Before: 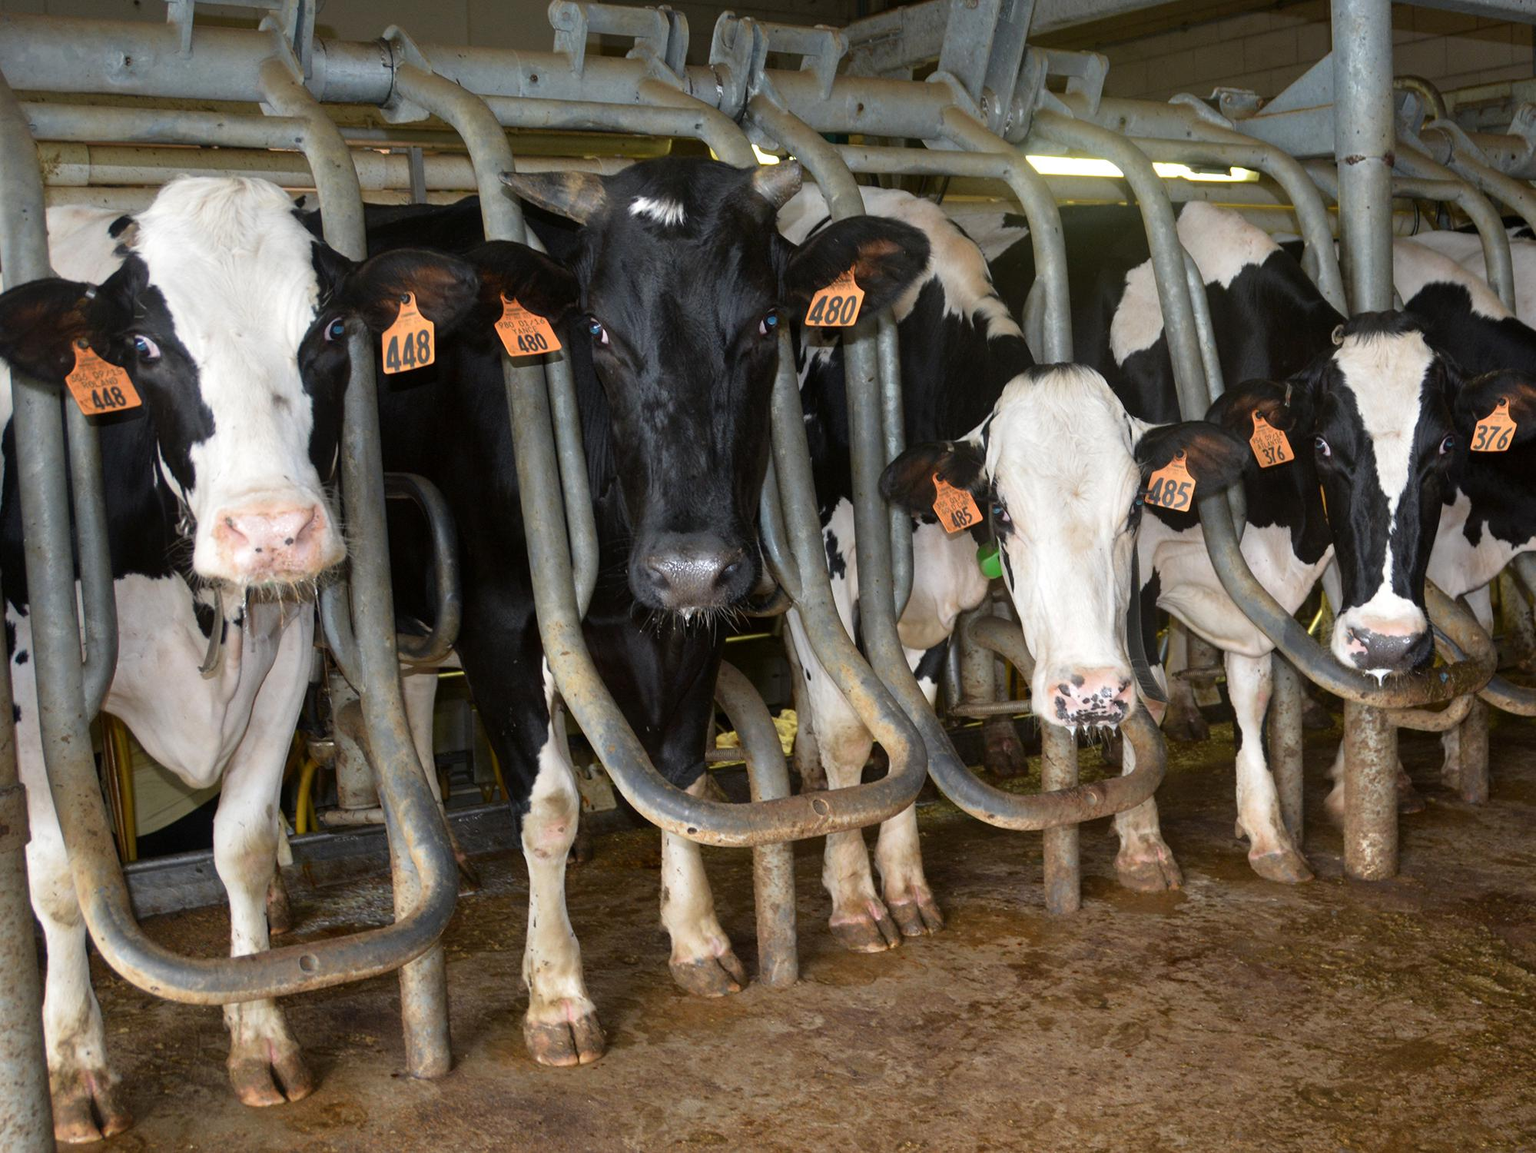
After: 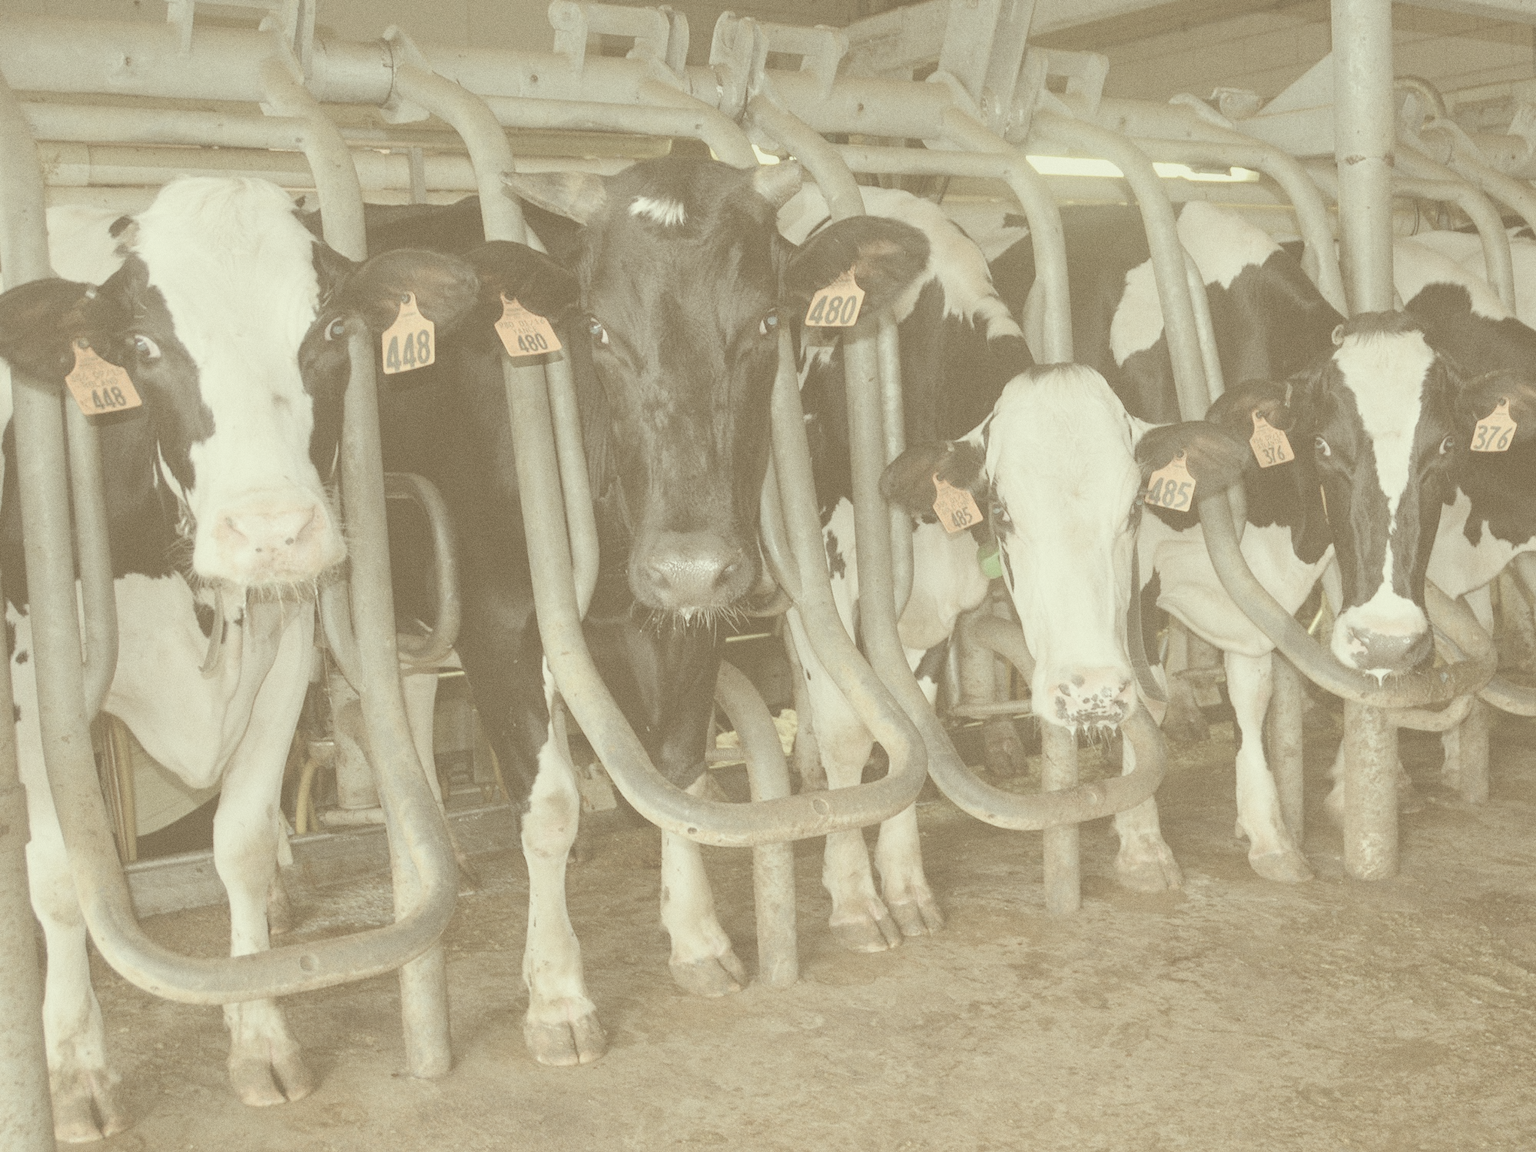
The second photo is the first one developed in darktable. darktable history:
grain: coarseness 0.47 ISO
color correction: highlights a* -5.3, highlights b* 9.8, shadows a* 9.8, shadows b* 24.26
contrast brightness saturation: contrast -0.32, brightness 0.75, saturation -0.78
white balance: emerald 1
